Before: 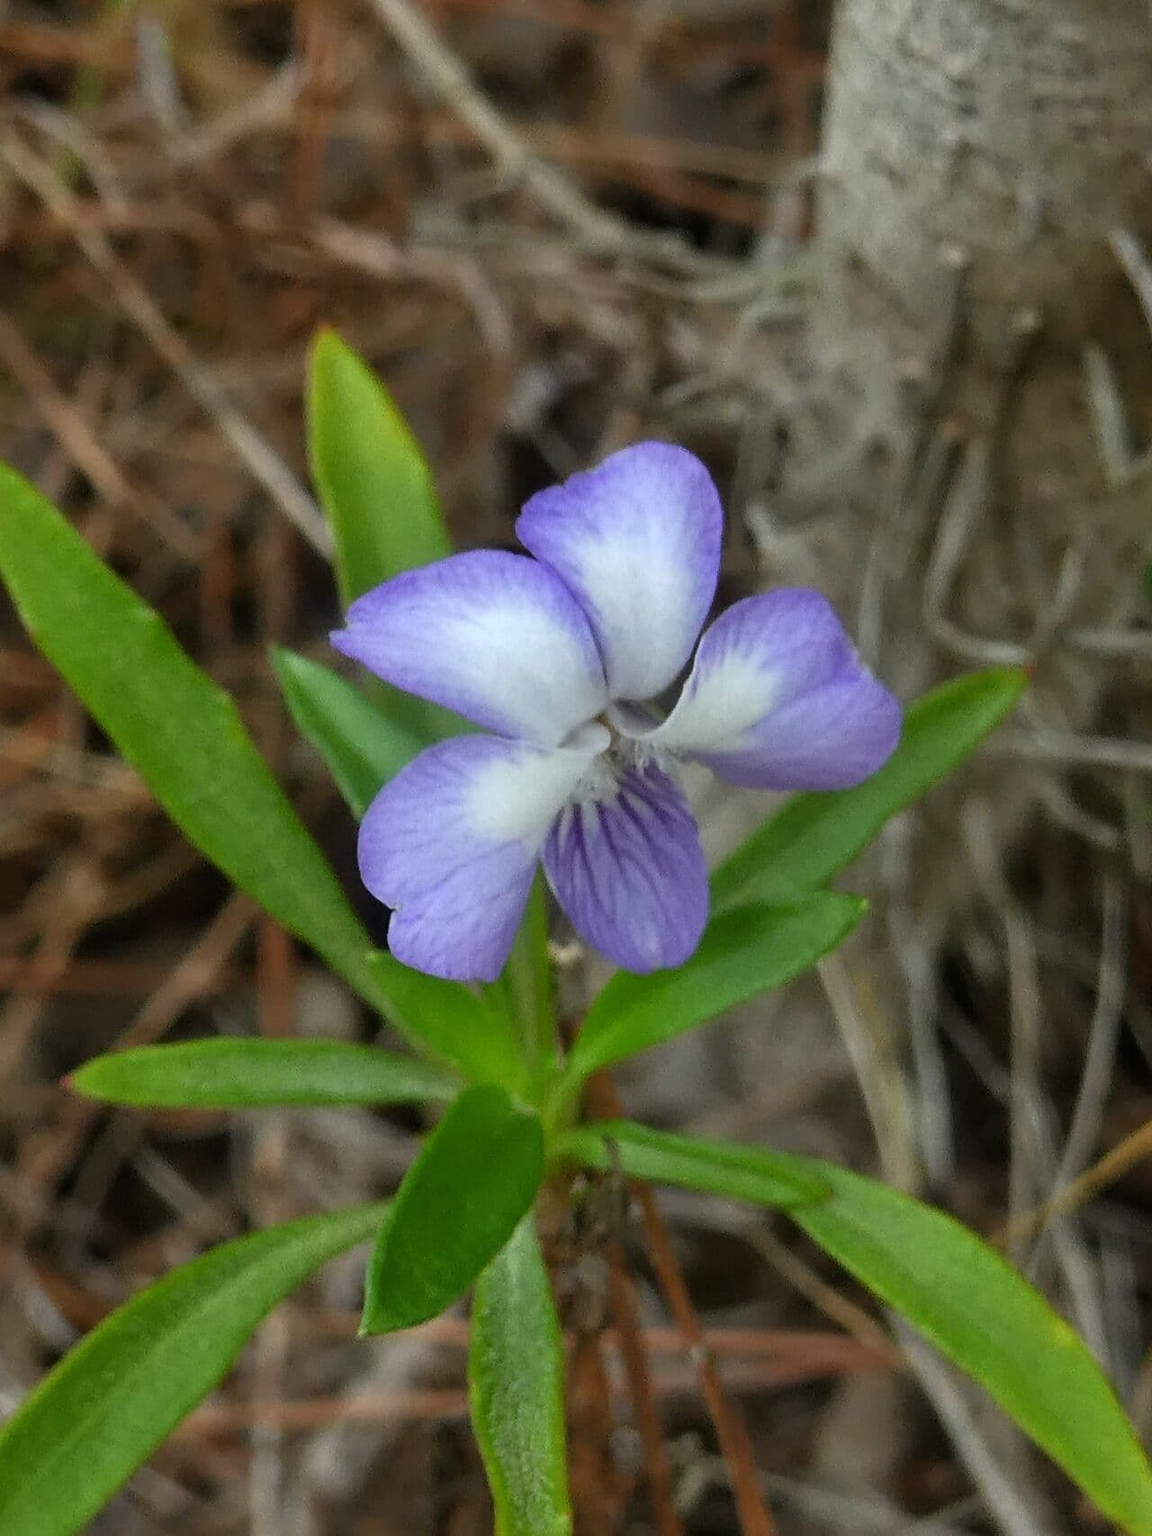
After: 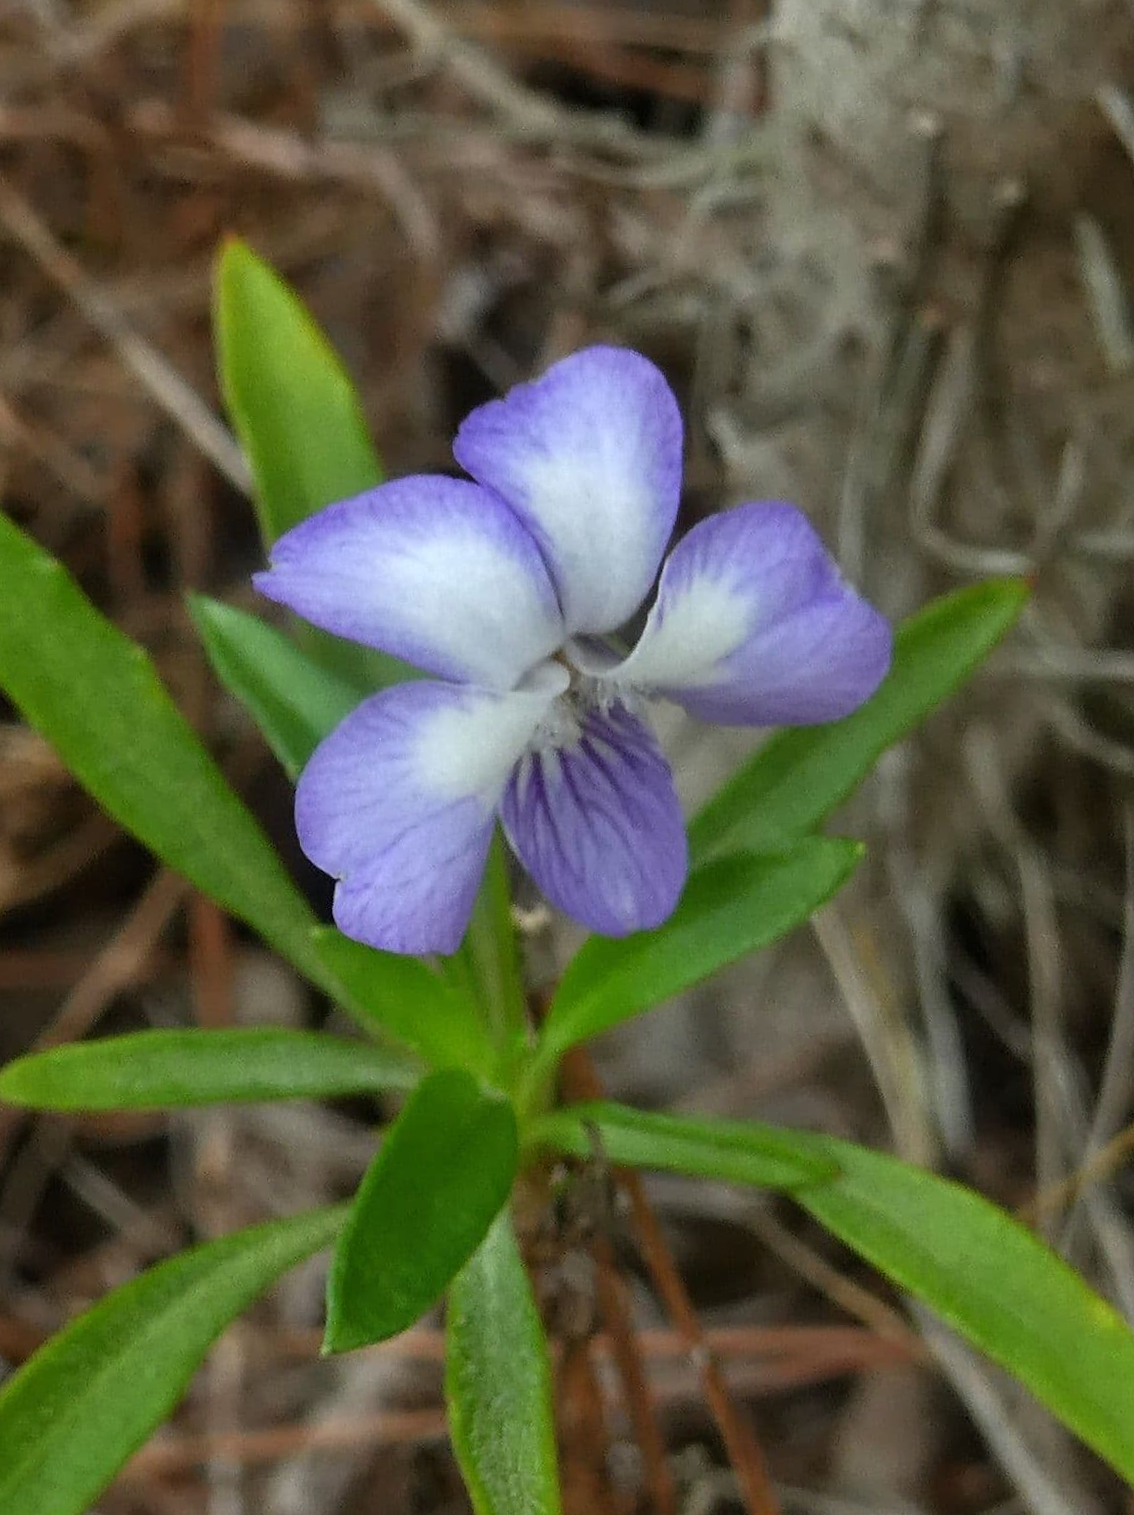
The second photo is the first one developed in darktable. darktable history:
crop and rotate: angle 2.73°, left 5.829%, top 5.692%
